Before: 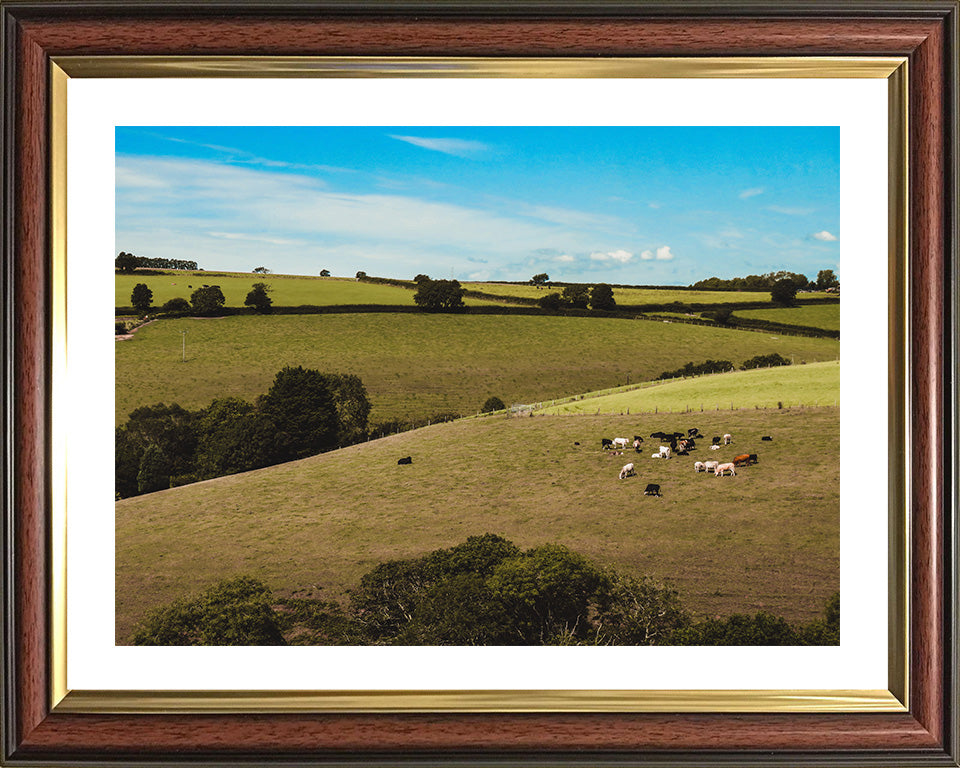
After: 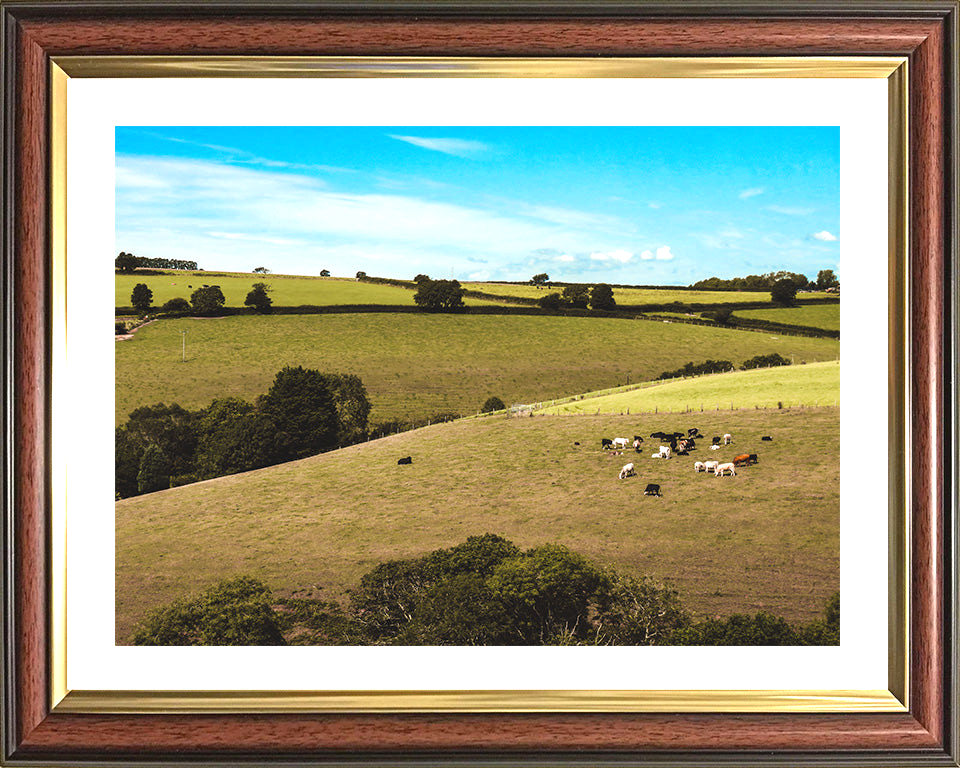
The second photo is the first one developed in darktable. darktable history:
exposure: black level correction 0, exposure 0.599 EV, compensate highlight preservation false
